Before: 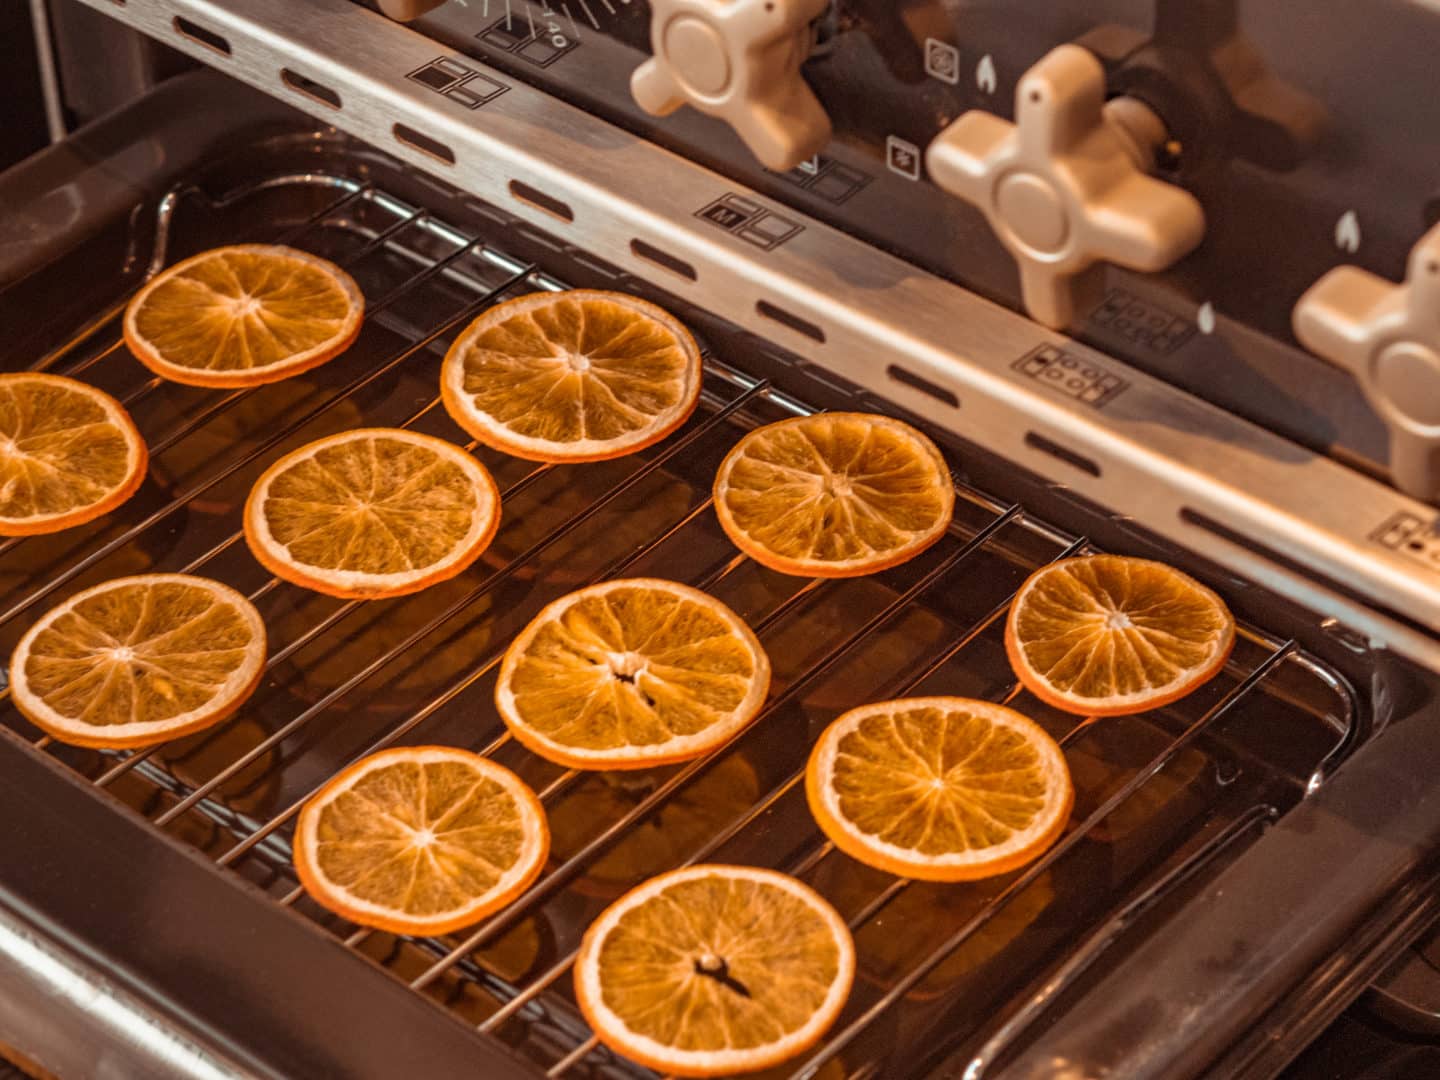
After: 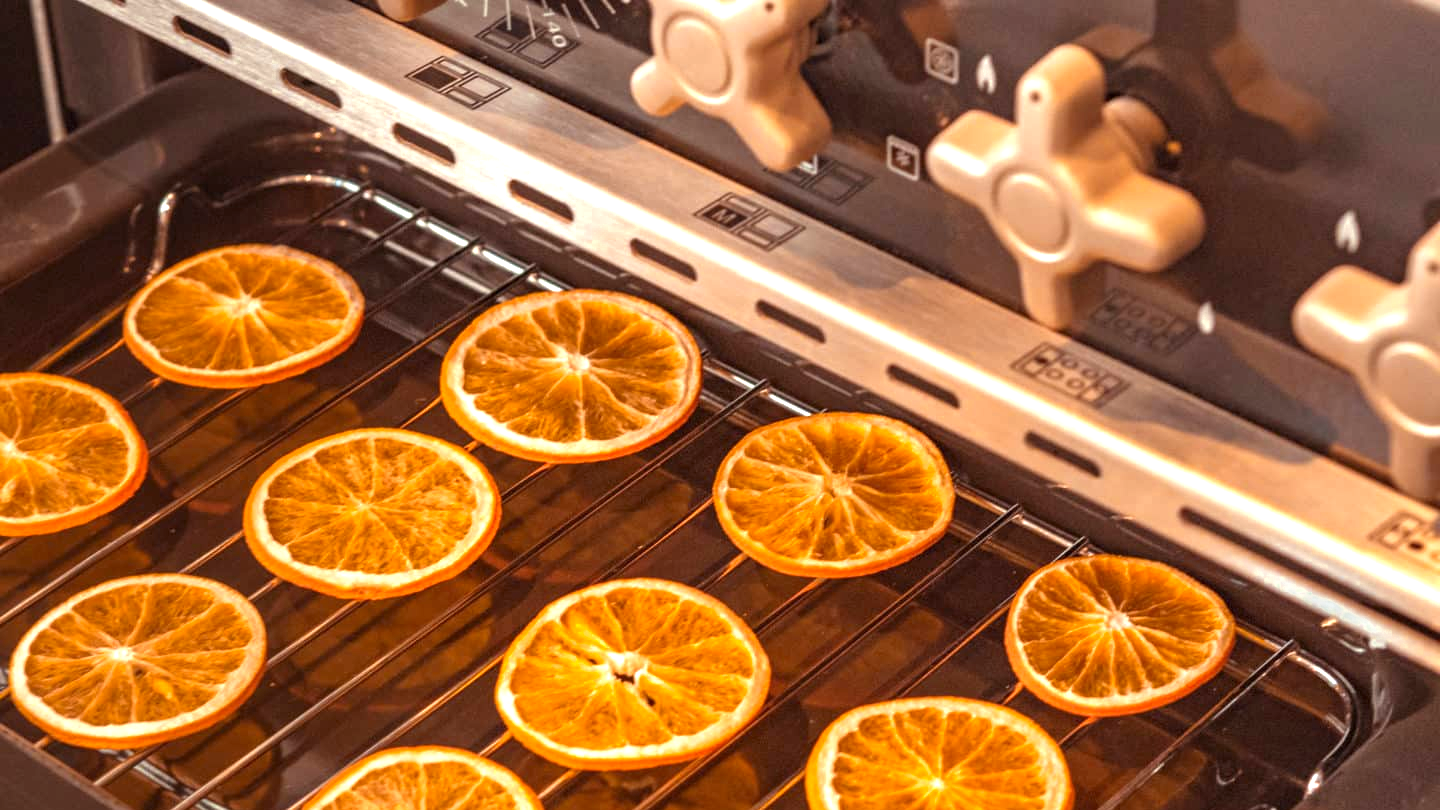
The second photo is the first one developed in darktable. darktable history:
exposure: exposure 1 EV, compensate highlight preservation false
crop: bottom 24.912%
color zones: curves: ch0 [(0, 0.485) (0.178, 0.476) (0.261, 0.623) (0.411, 0.403) (0.708, 0.603) (0.934, 0.412)]; ch1 [(0.003, 0.485) (0.149, 0.496) (0.229, 0.584) (0.326, 0.551) (0.484, 0.262) (0.757, 0.643)]
